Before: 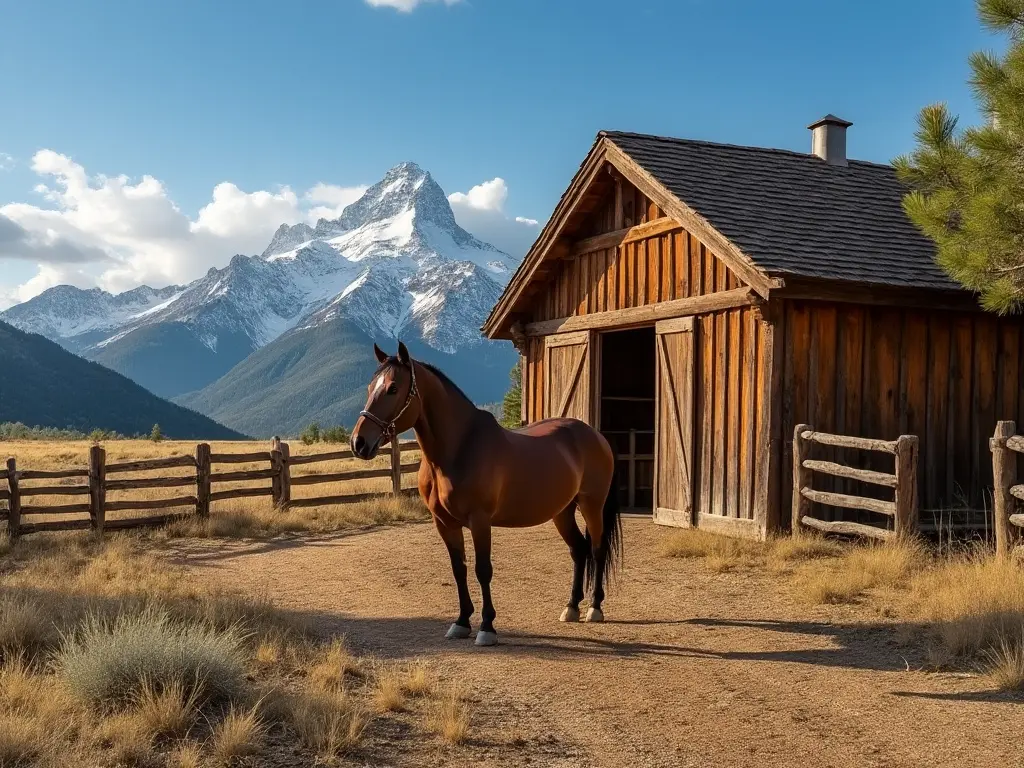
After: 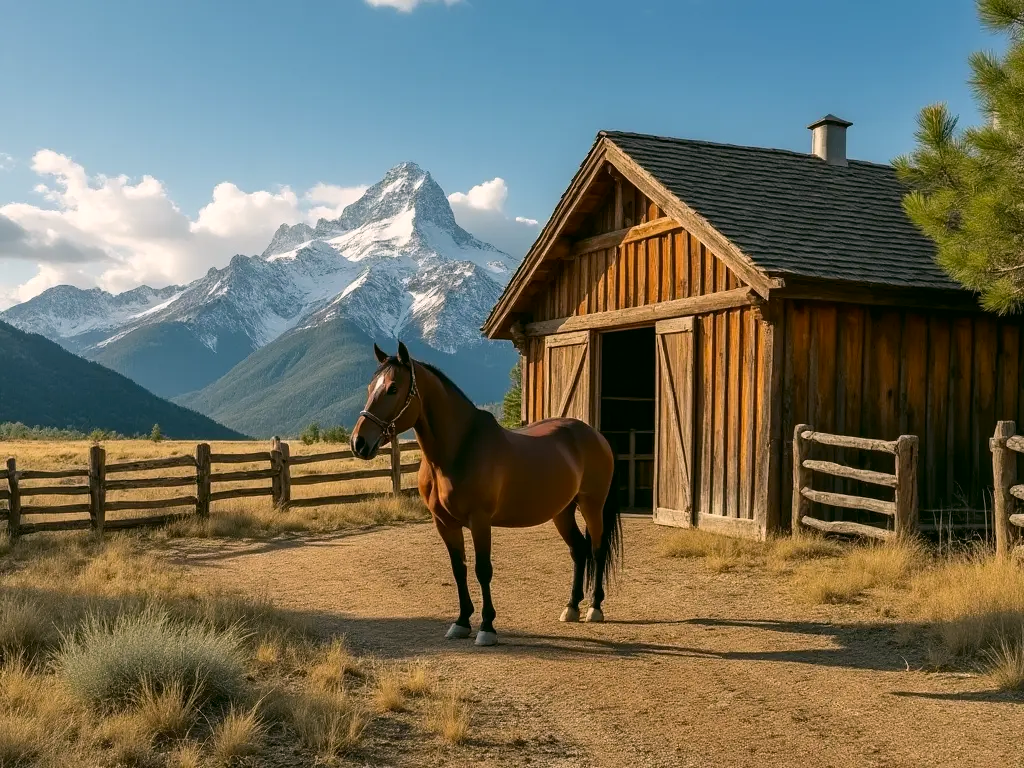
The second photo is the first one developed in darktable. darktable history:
color correction: highlights a* 4.51, highlights b* 4.96, shadows a* -7.37, shadows b* 4.73
